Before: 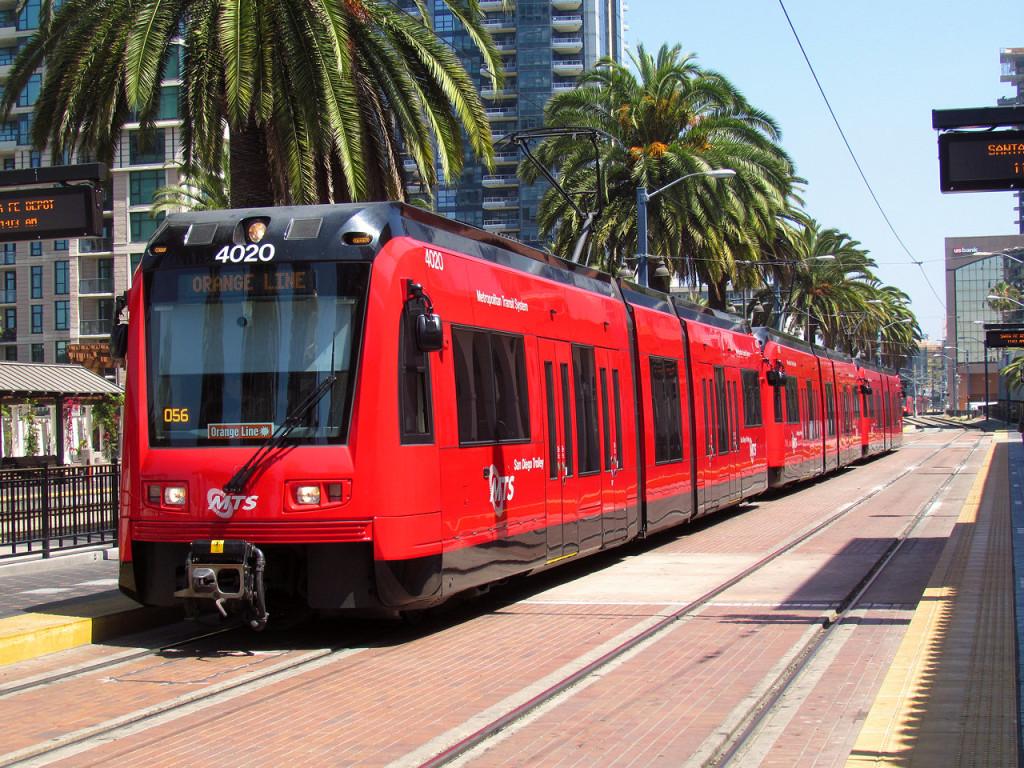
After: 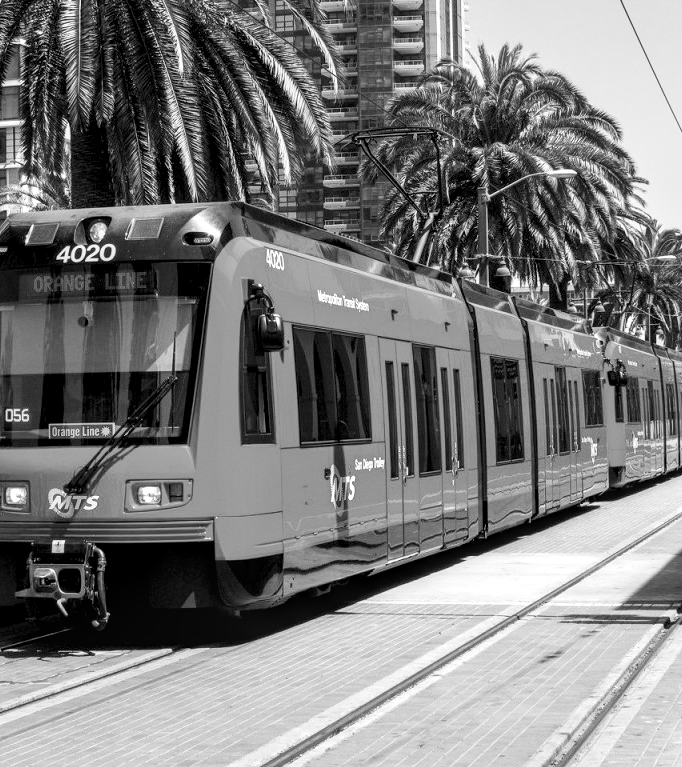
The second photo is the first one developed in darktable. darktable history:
crop and rotate: left 15.546%, right 17.787%
color balance rgb: linear chroma grading › global chroma 15%, perceptual saturation grading › global saturation 30%
contrast brightness saturation: contrast 0.2, brightness 0.16, saturation 0.22
exposure: black level correction 0.005, exposure 0.001 EV, compensate highlight preservation false
monochrome: a 32, b 64, size 2.3
local contrast: detail 142%
